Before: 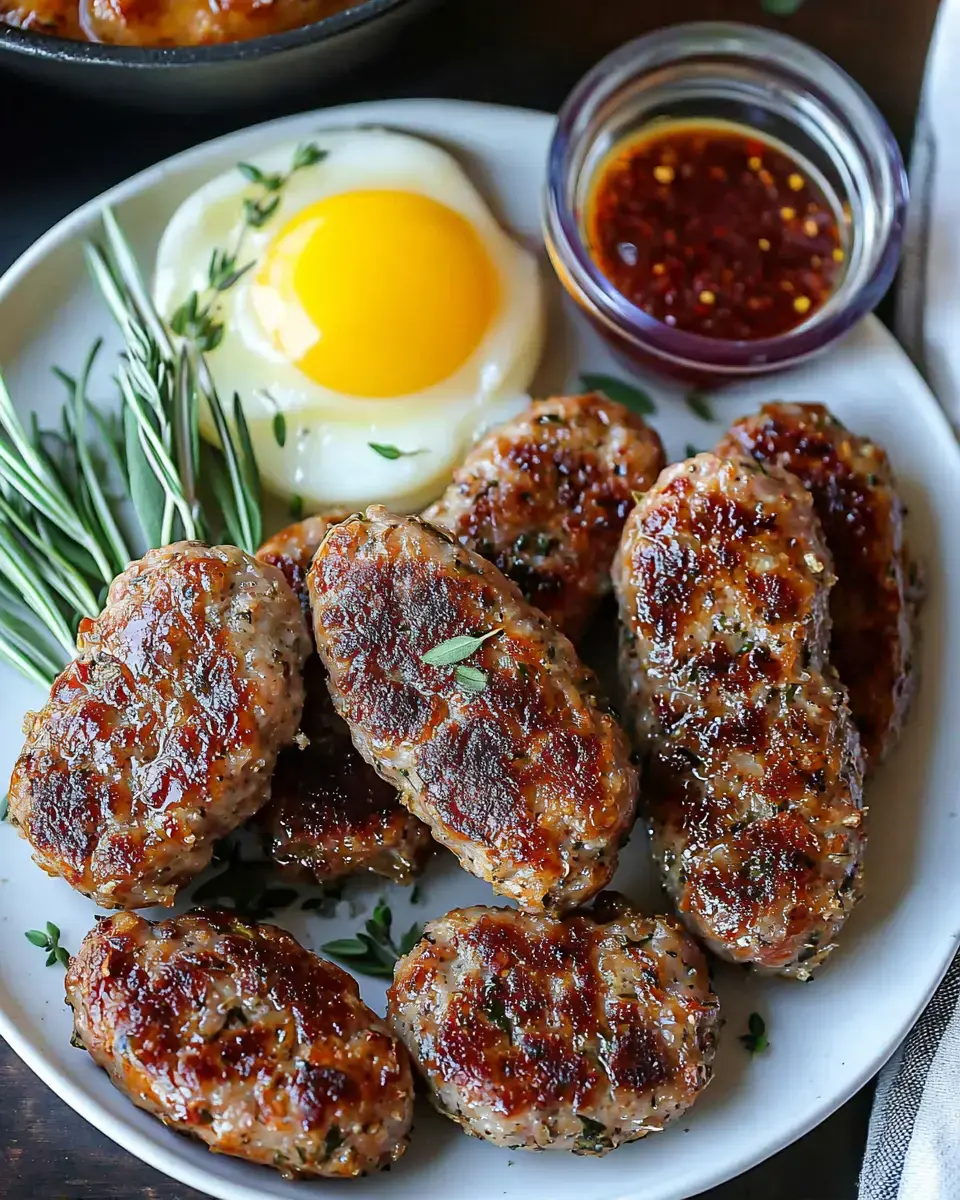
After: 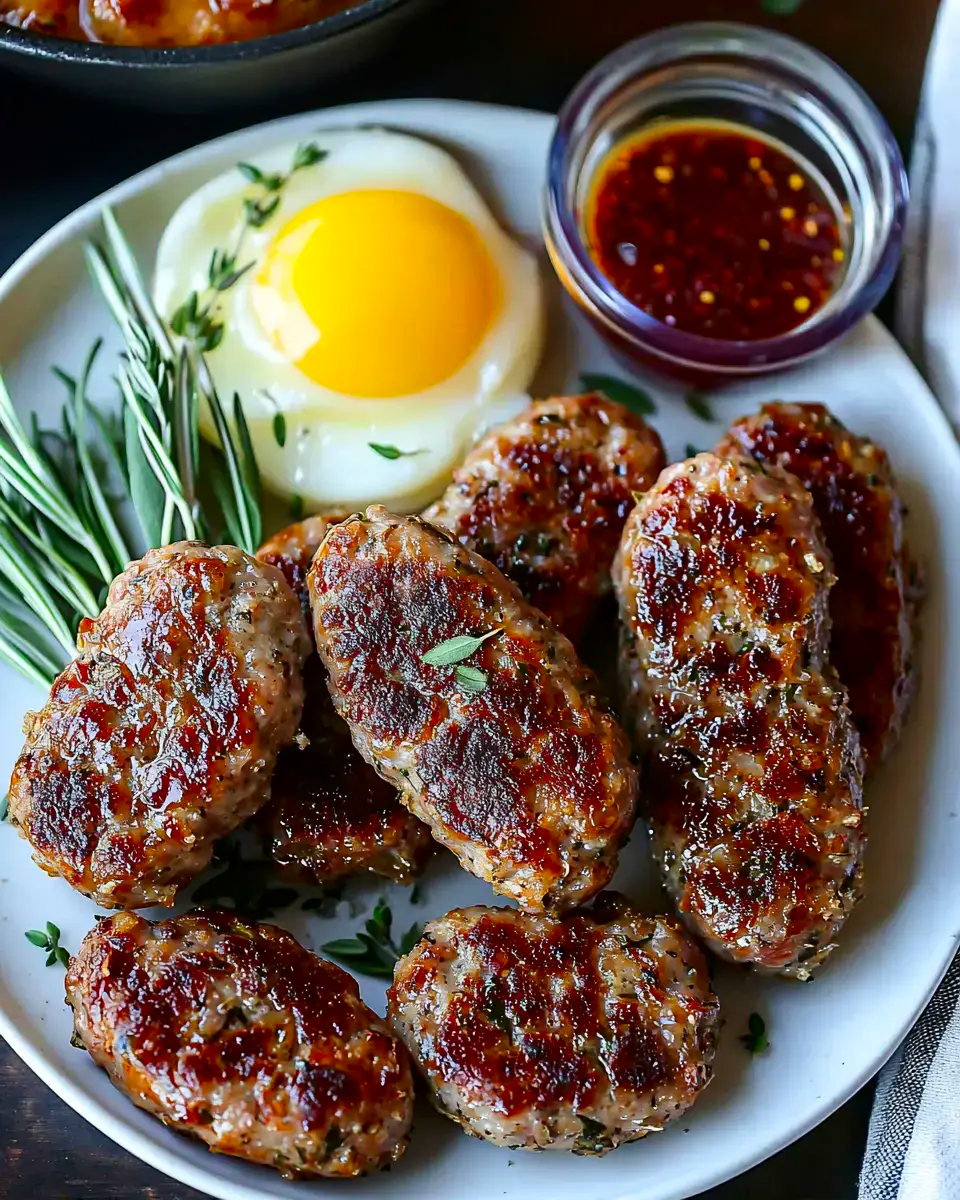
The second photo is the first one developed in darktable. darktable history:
contrast brightness saturation: contrast 0.13, brightness -0.051, saturation 0.164
